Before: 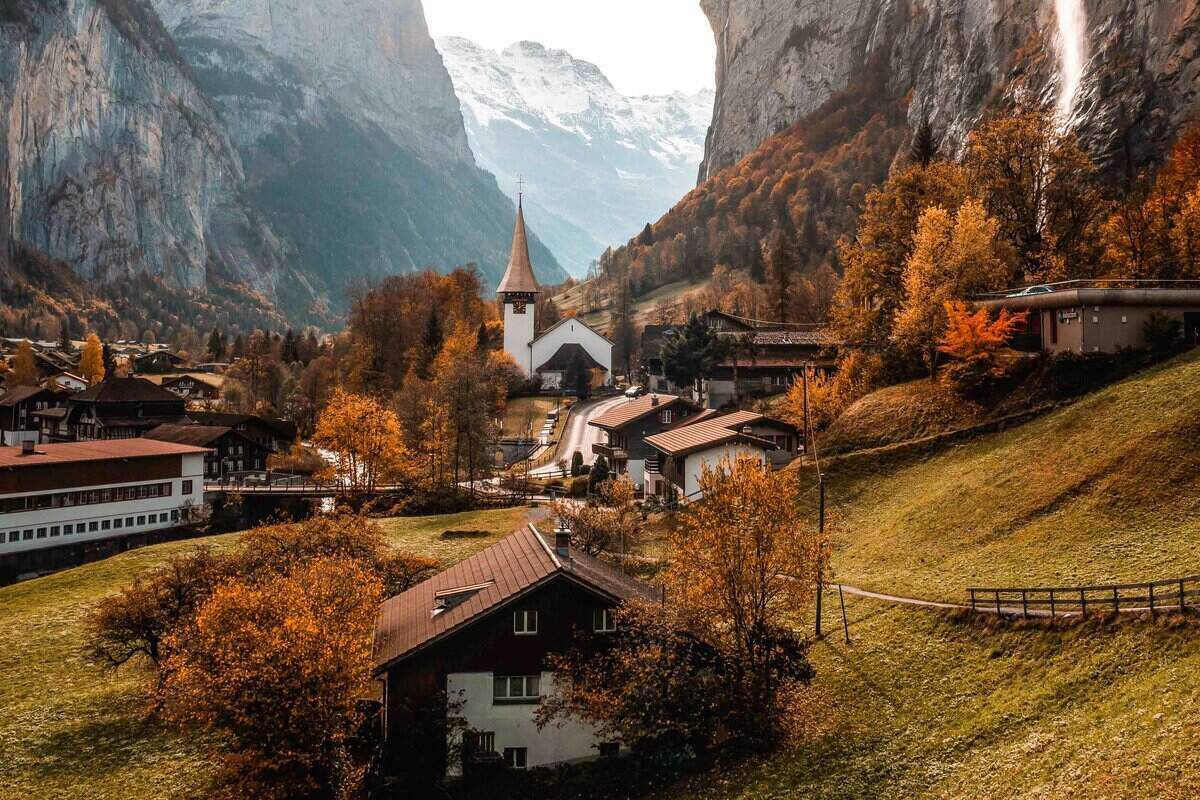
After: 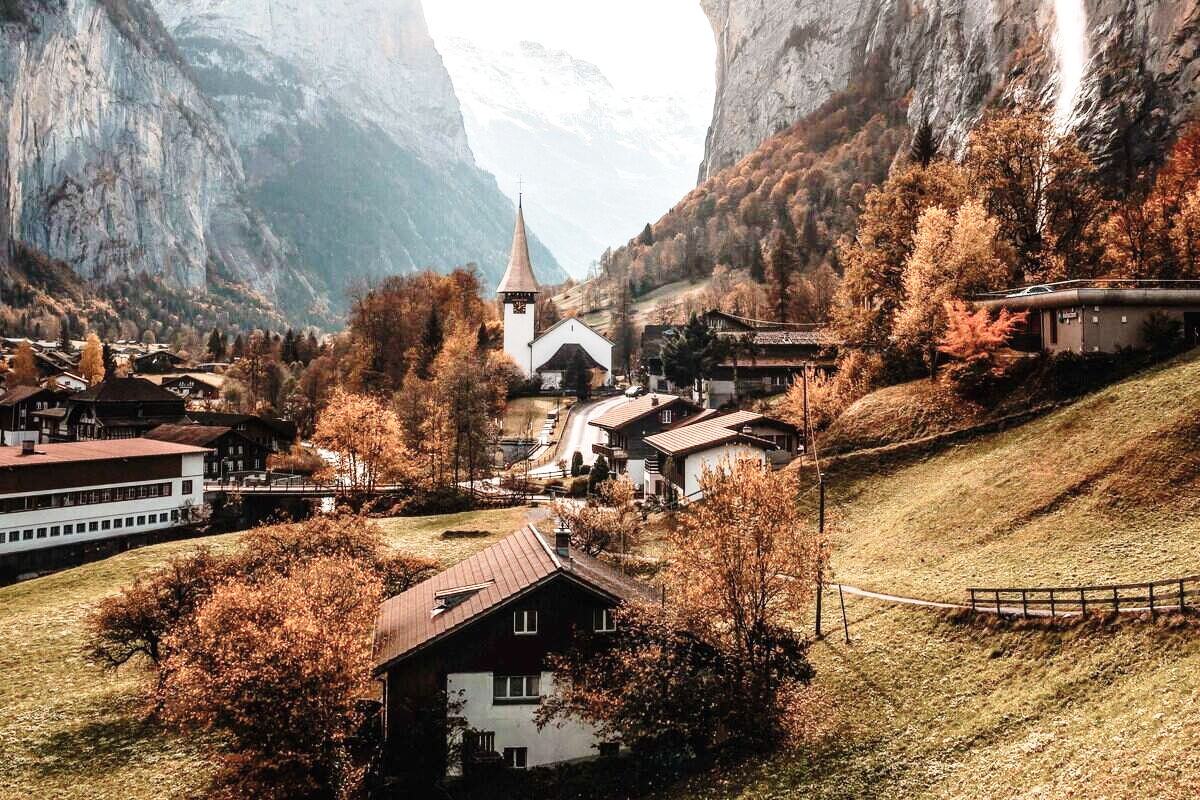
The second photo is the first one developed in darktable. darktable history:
exposure: exposure 0.202 EV, compensate exposure bias true, compensate highlight preservation false
color balance rgb: perceptual saturation grading › global saturation -32.421%
base curve: curves: ch0 [(0, 0) (0.028, 0.03) (0.121, 0.232) (0.46, 0.748) (0.859, 0.968) (1, 1)], preserve colors none
